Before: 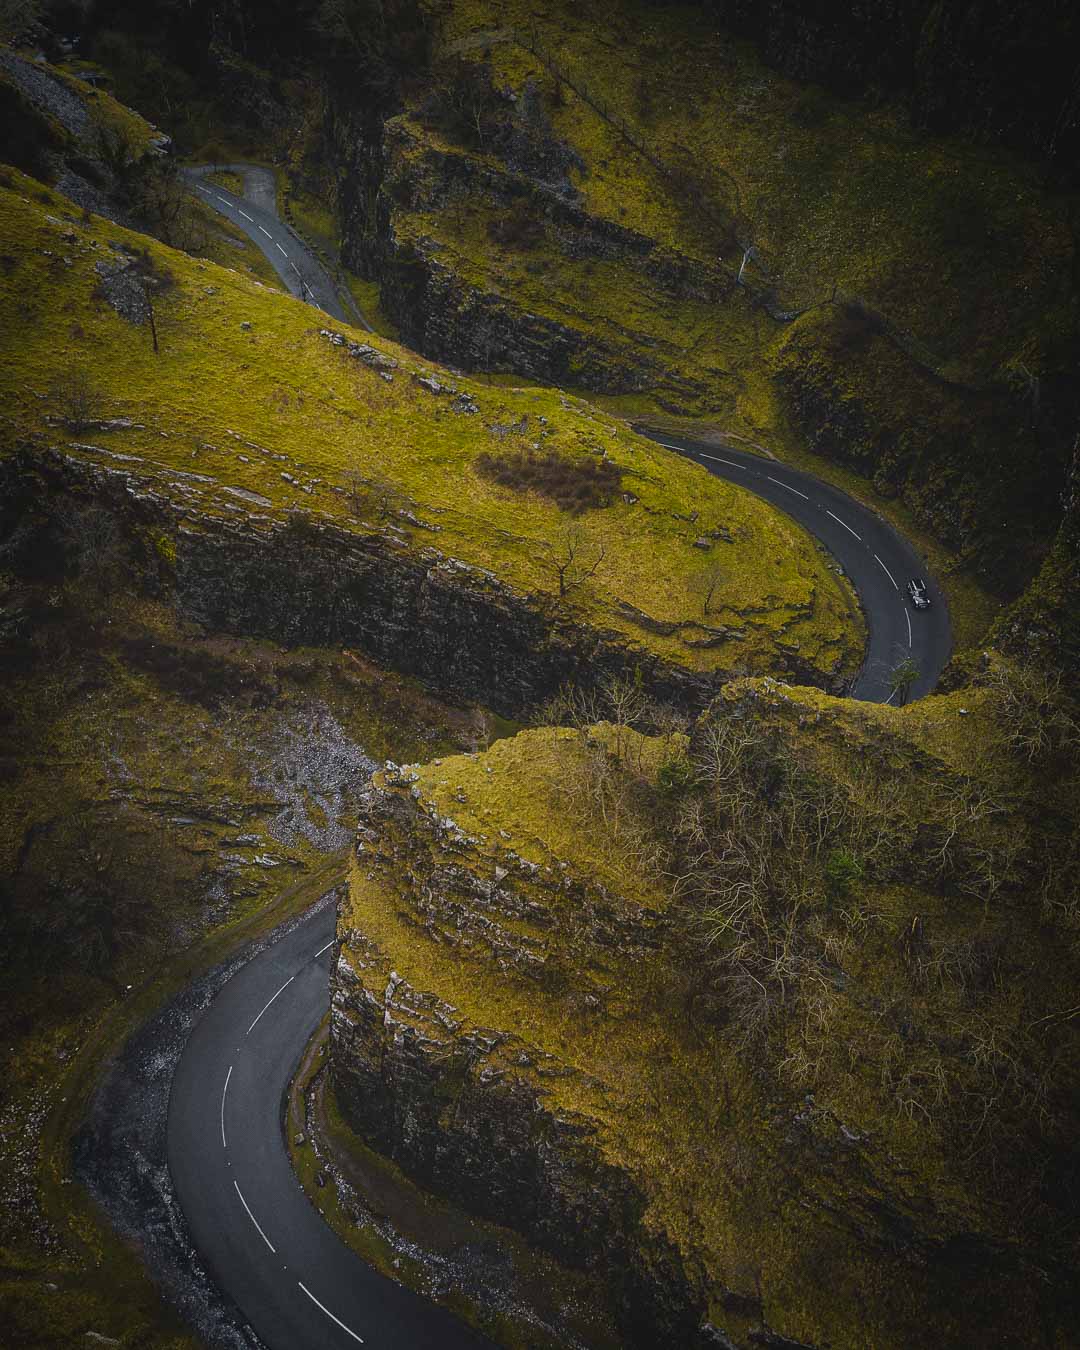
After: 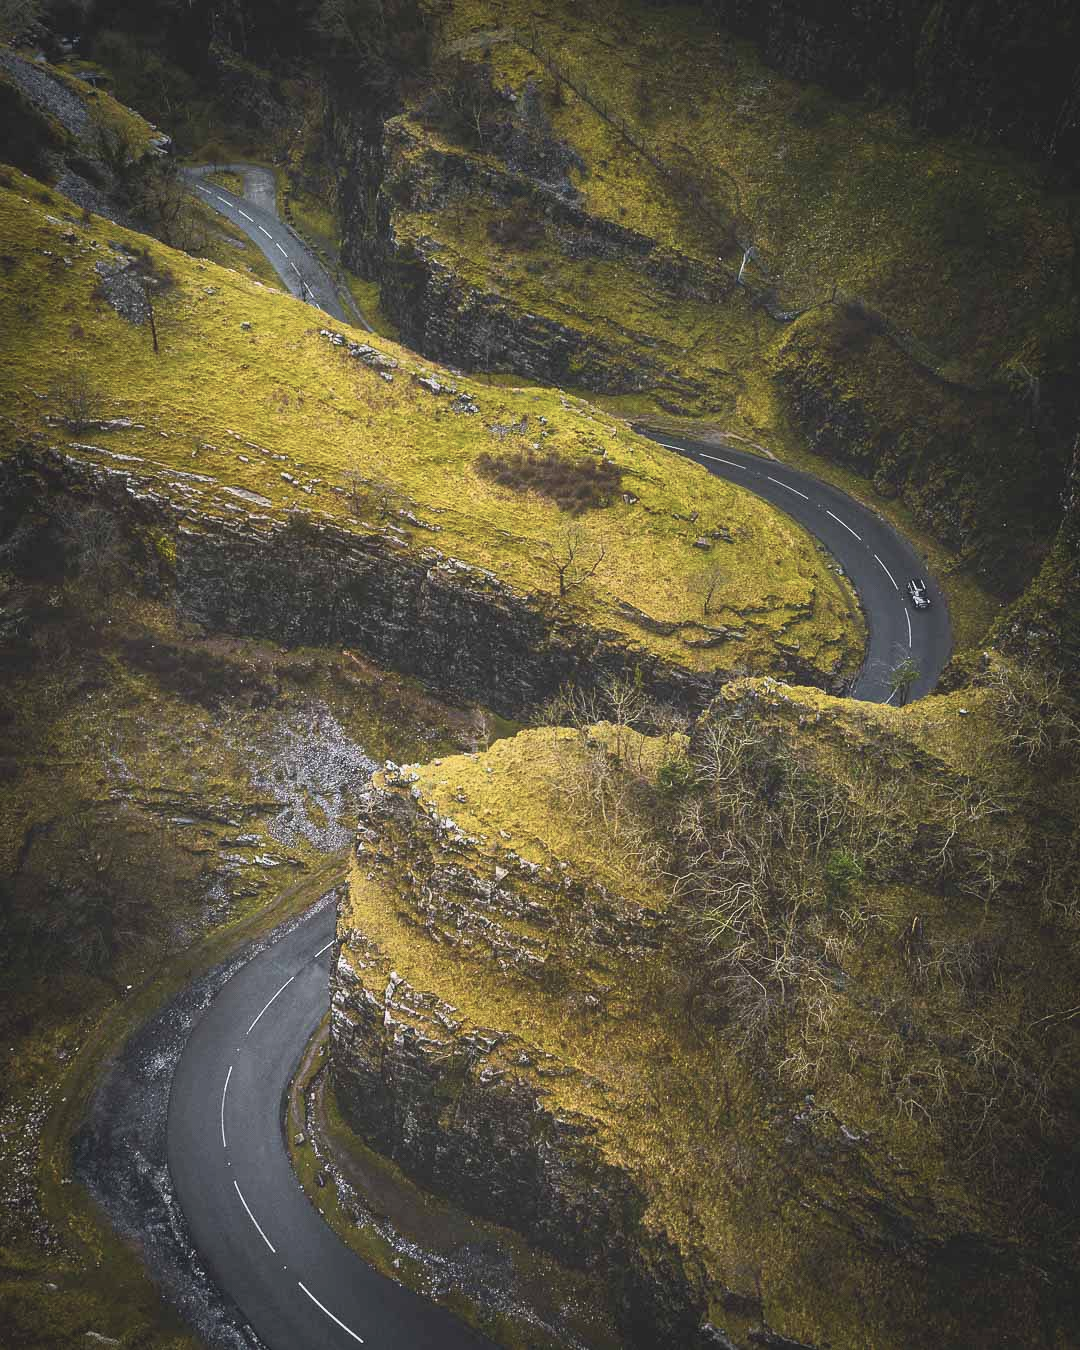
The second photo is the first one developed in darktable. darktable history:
contrast brightness saturation: contrast 0.373, brightness 0.544
